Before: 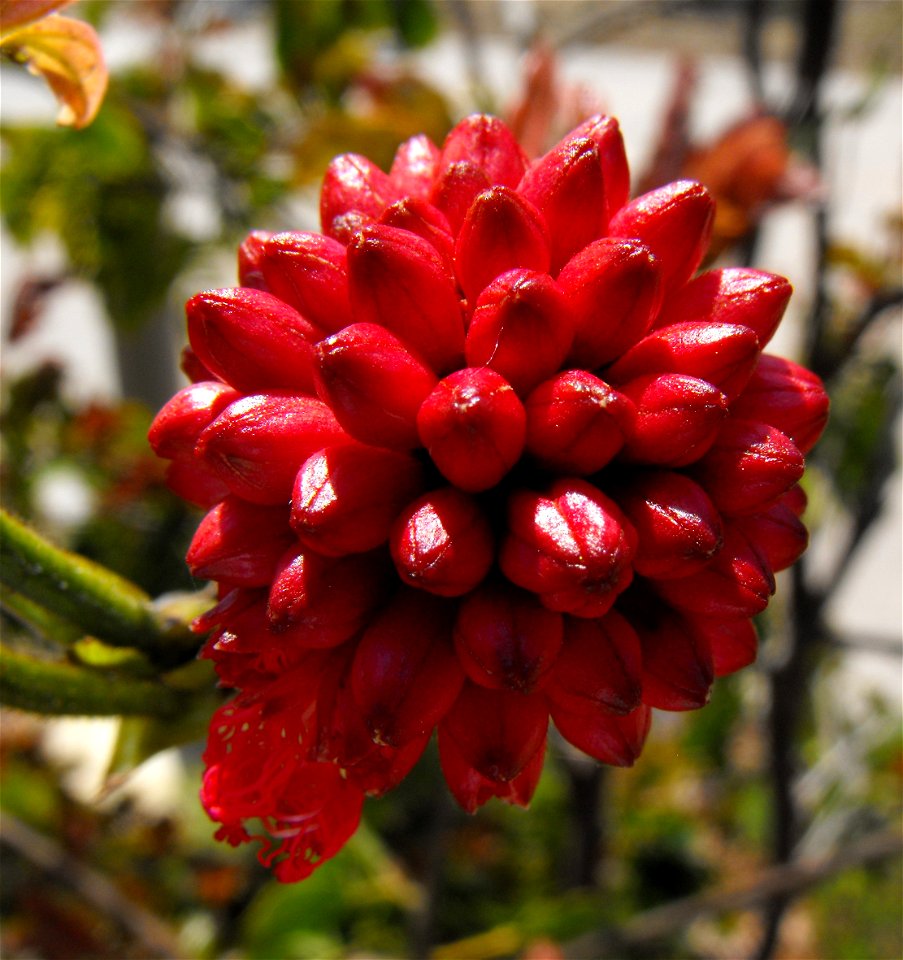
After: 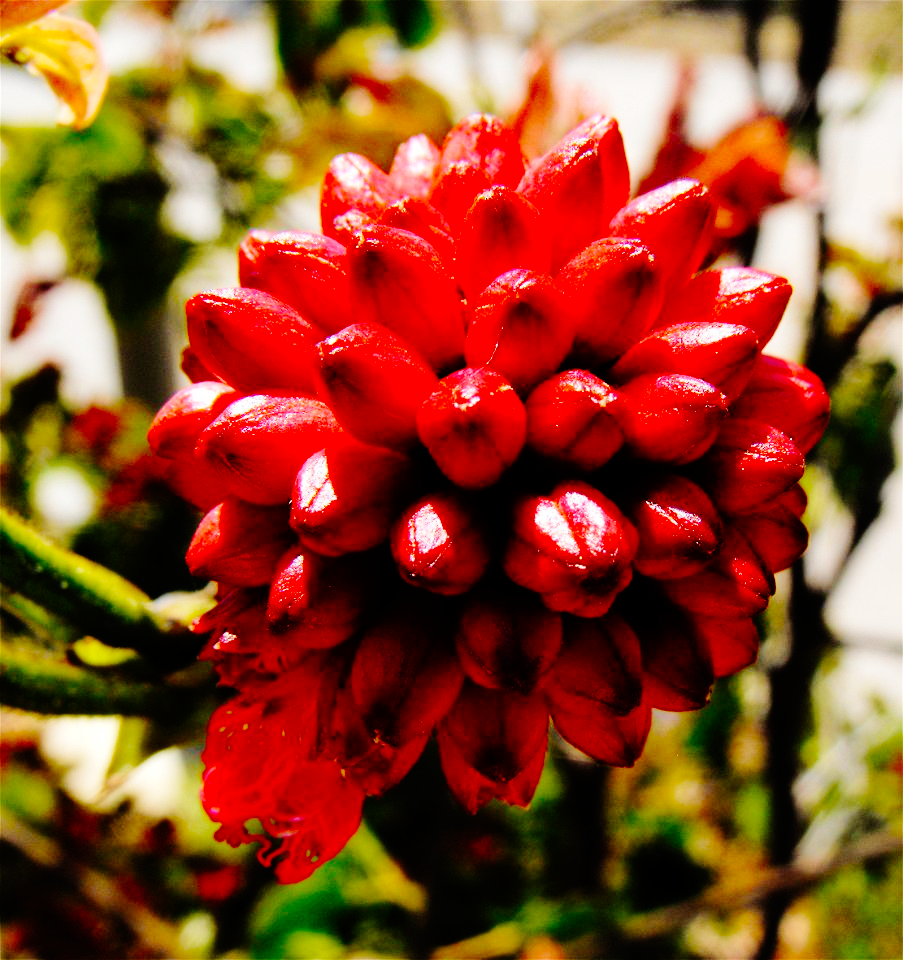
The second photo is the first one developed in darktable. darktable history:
velvia: strength 45%
base curve: curves: ch0 [(0, 0) (0.036, 0.01) (0.123, 0.254) (0.258, 0.504) (0.507, 0.748) (1, 1)], preserve colors none
